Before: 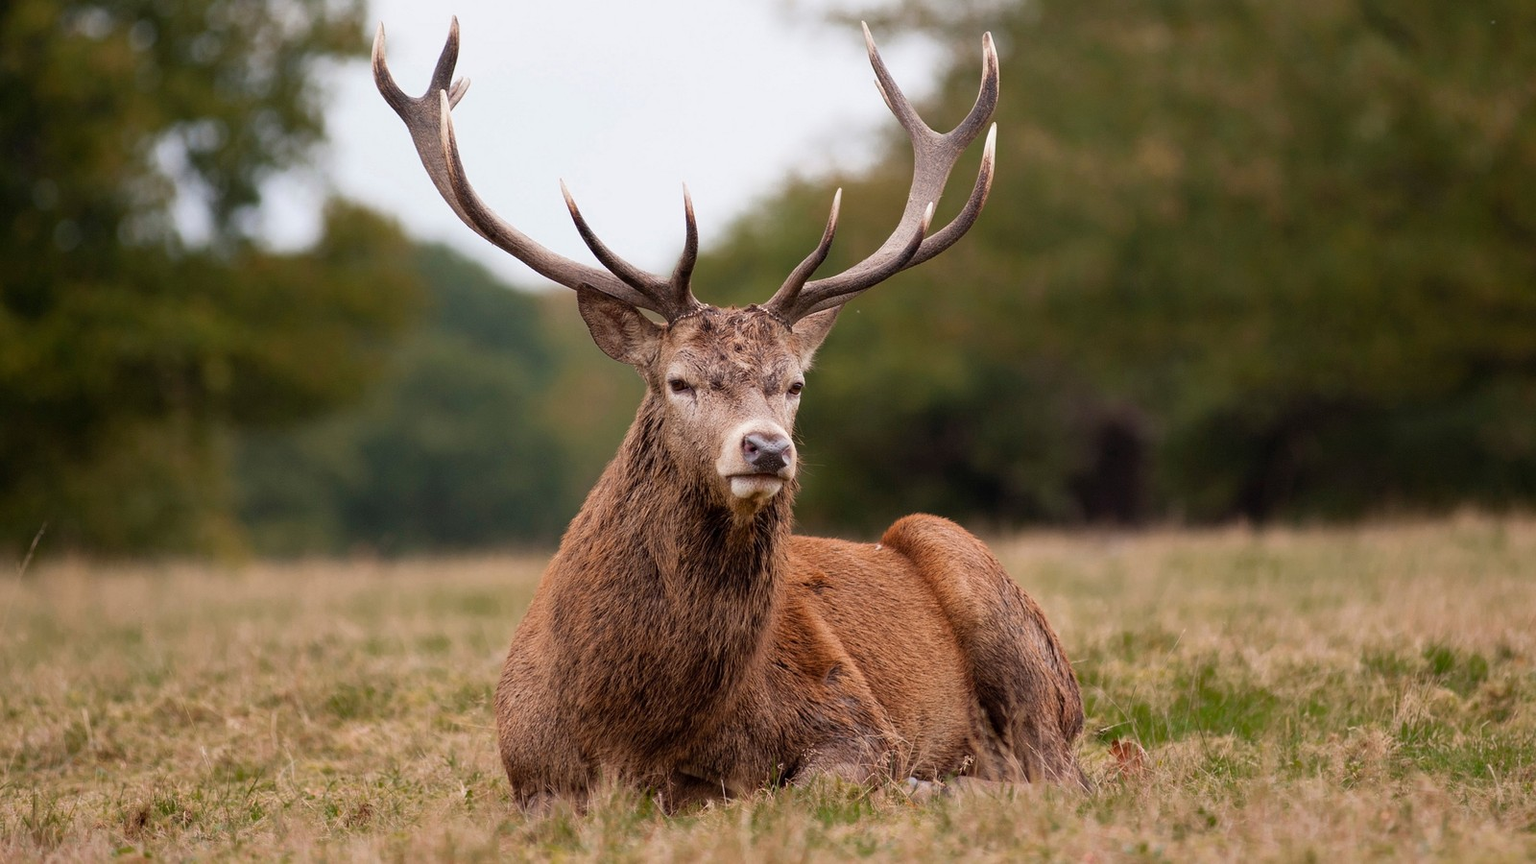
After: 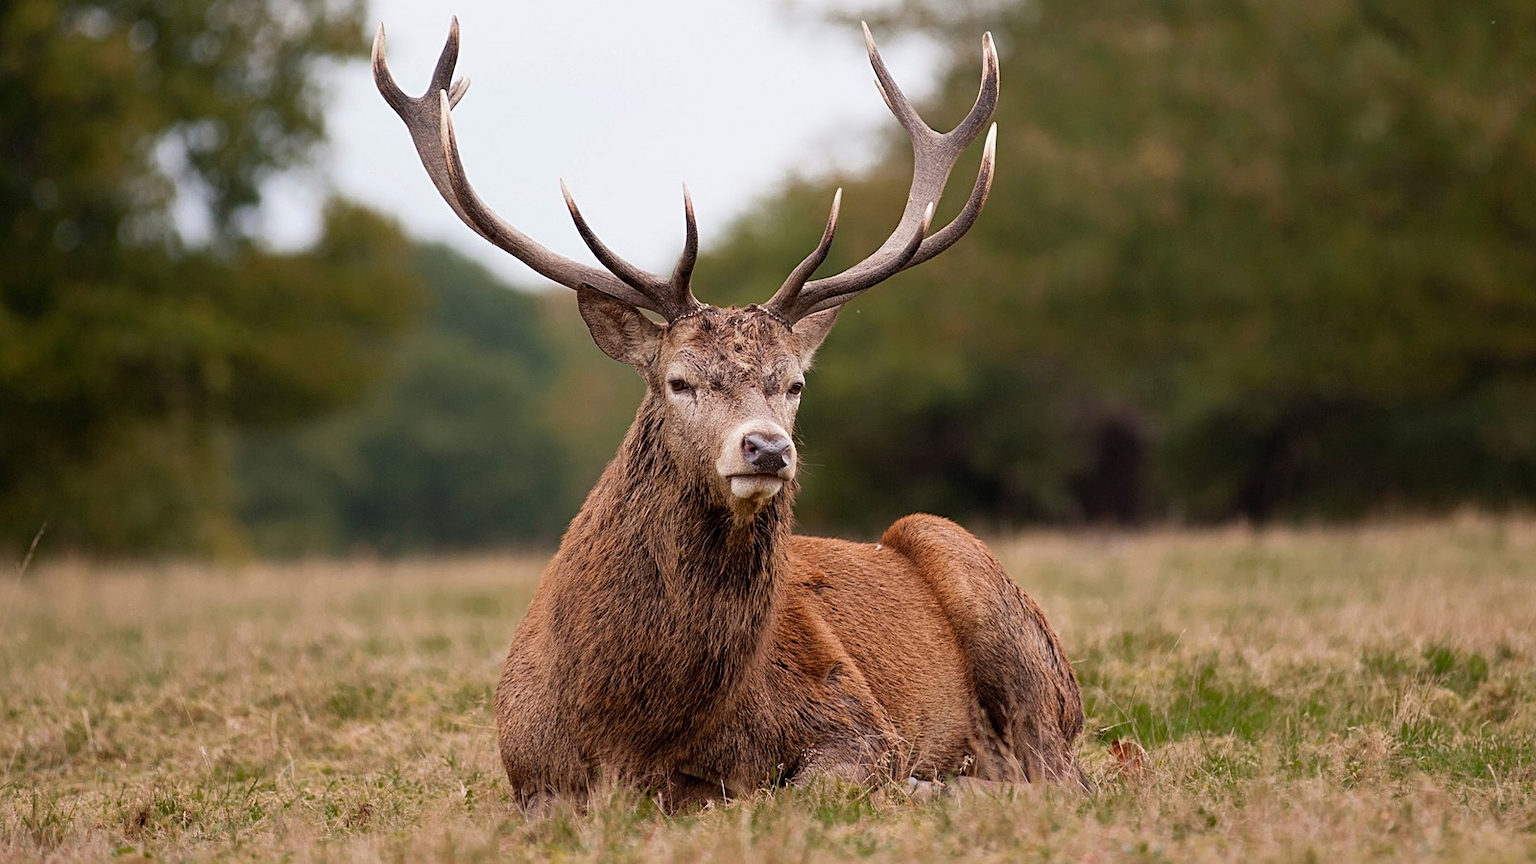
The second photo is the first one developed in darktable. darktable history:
sharpen: radius 2.161, amount 0.387, threshold 0.236
